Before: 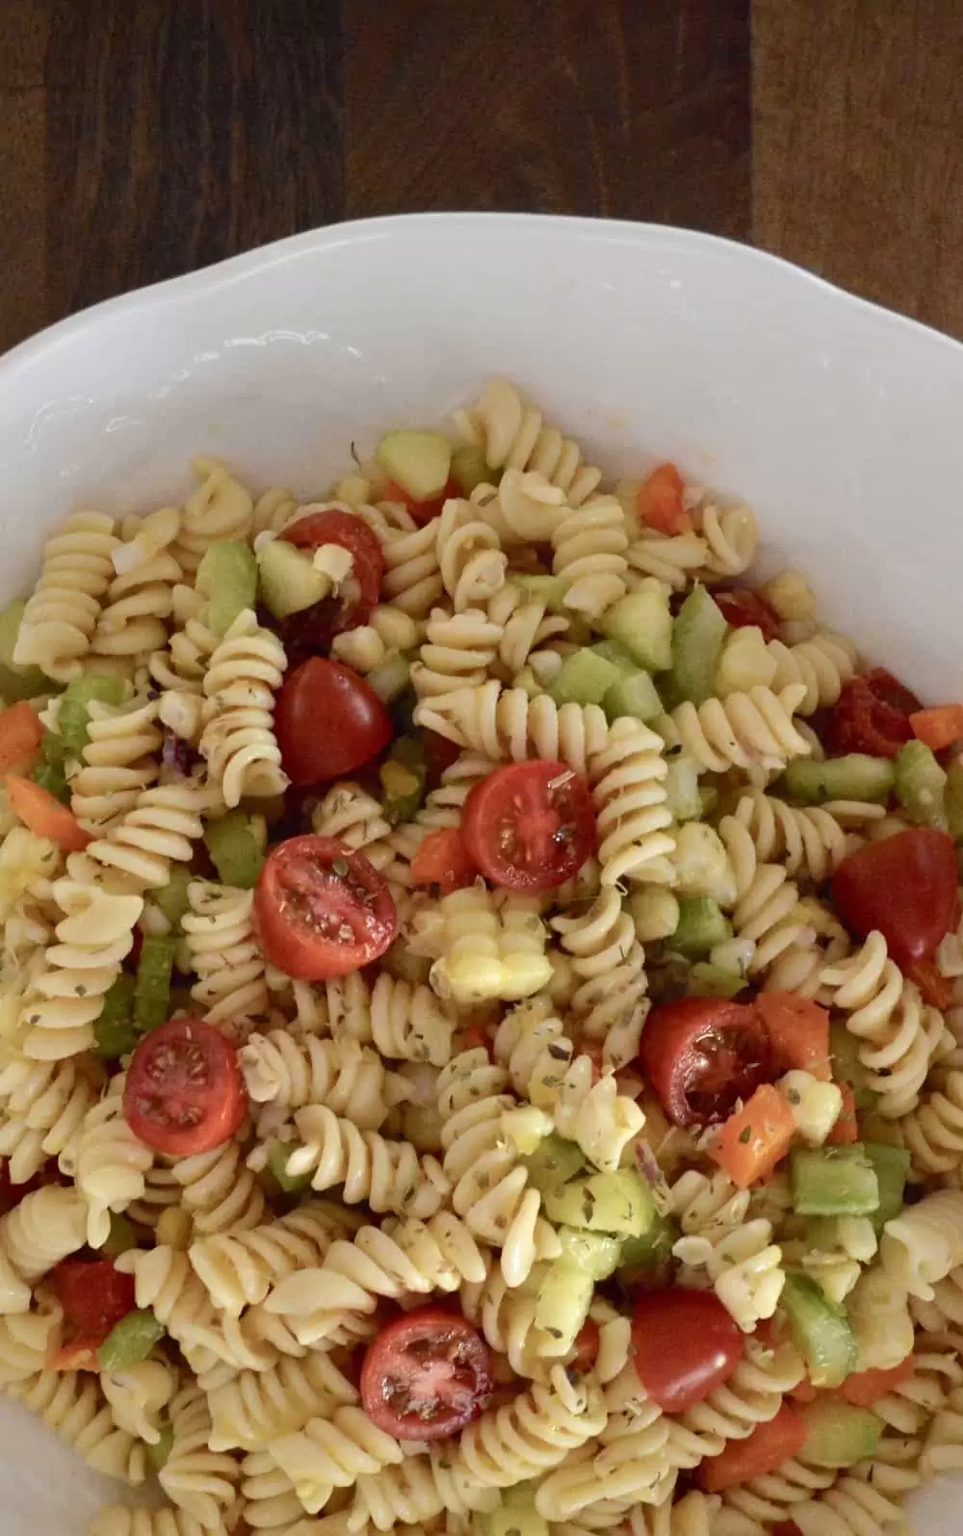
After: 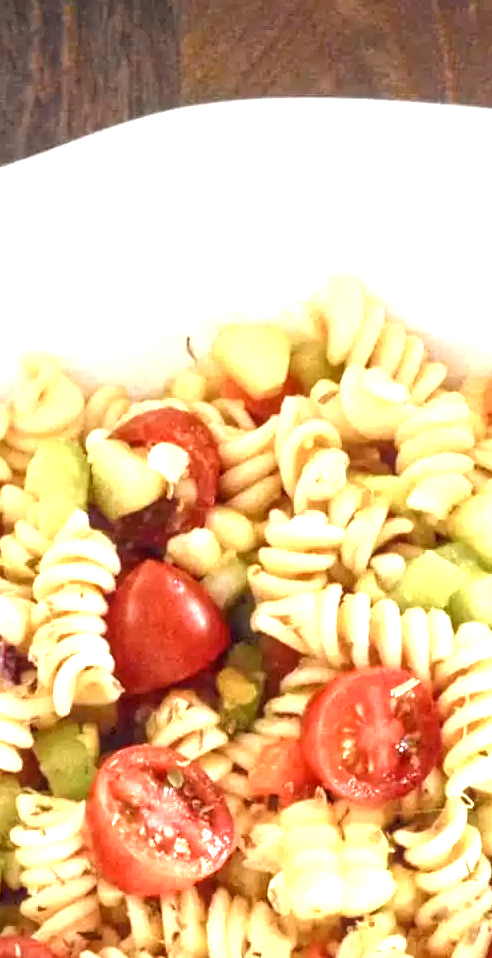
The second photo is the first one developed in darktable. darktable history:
exposure: exposure 2.003 EV, compensate highlight preservation false
crop: left 17.835%, top 7.675%, right 32.881%, bottom 32.213%
local contrast: on, module defaults
